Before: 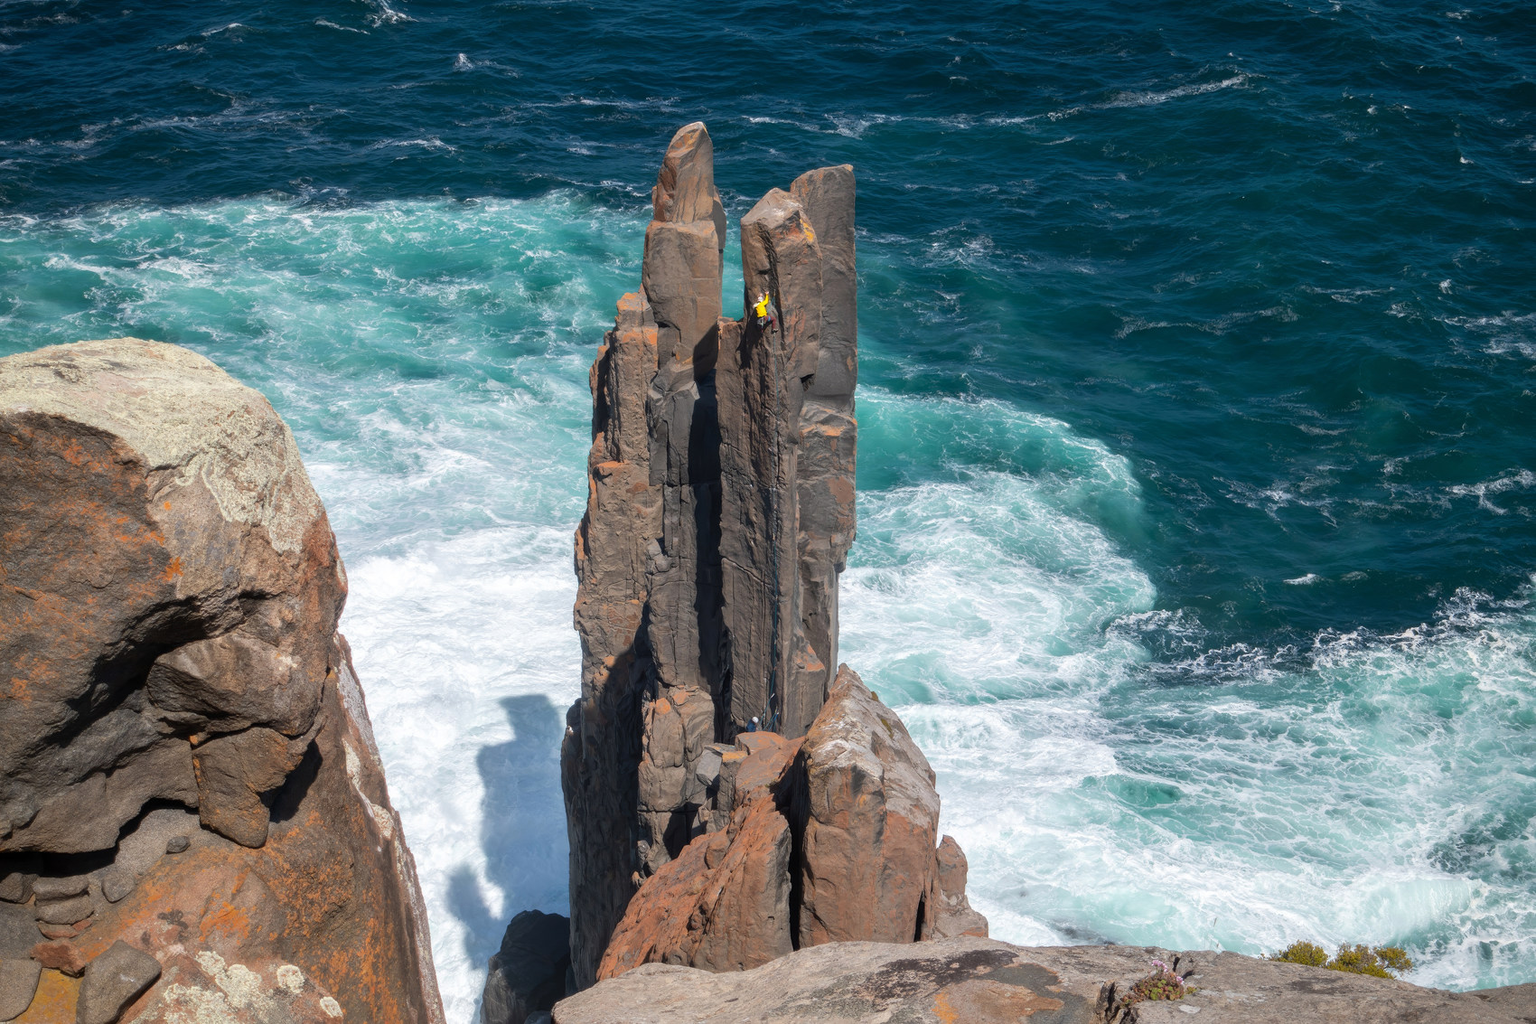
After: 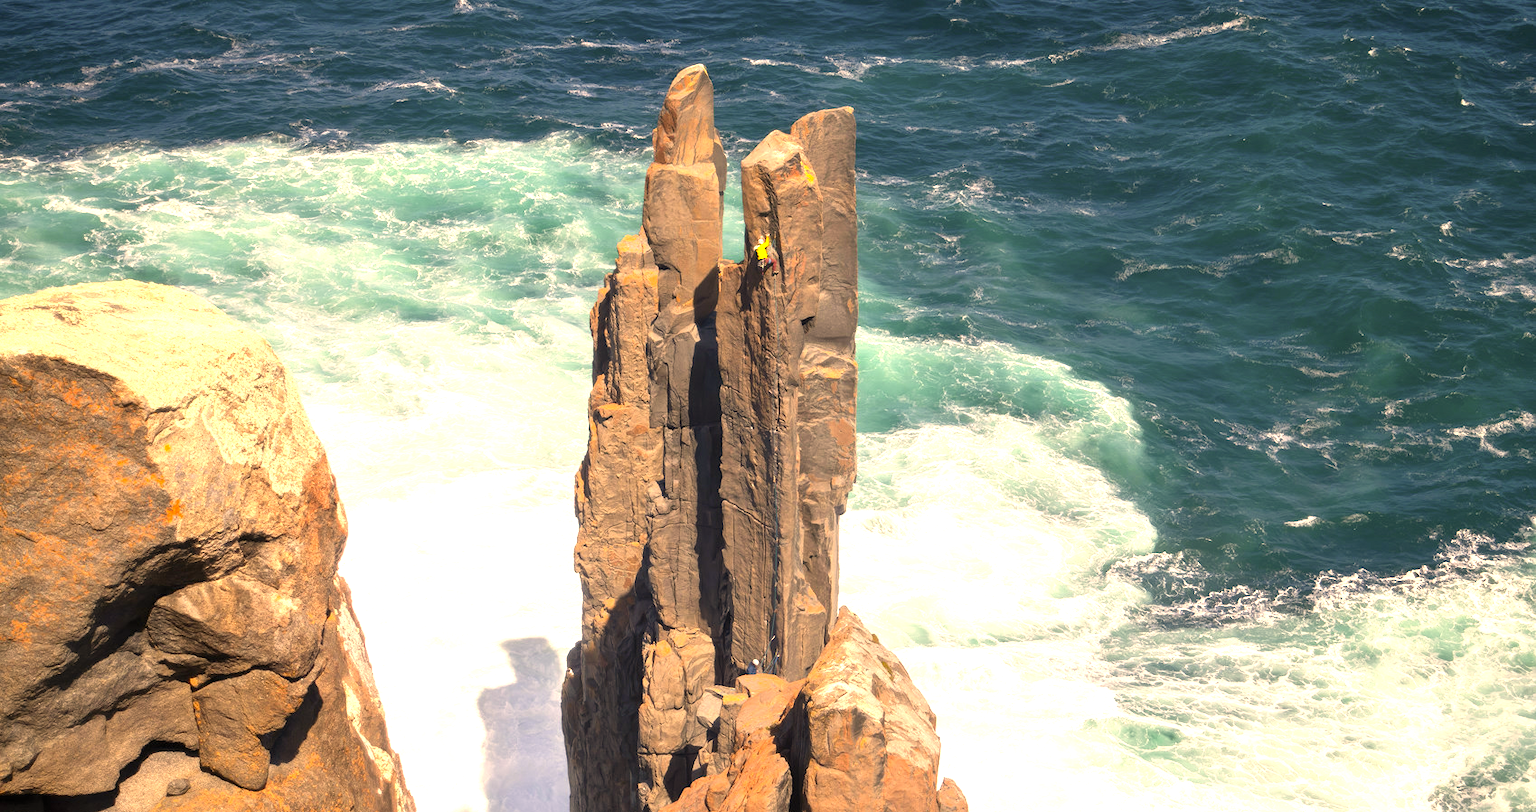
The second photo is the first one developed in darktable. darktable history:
crop and rotate: top 5.667%, bottom 14.937%
rotate and perspective: crop left 0, crop top 0
color correction: highlights a* 15, highlights b* 31.55
exposure: black level correction 0, exposure 1.2 EV, compensate exposure bias true, compensate highlight preservation false
